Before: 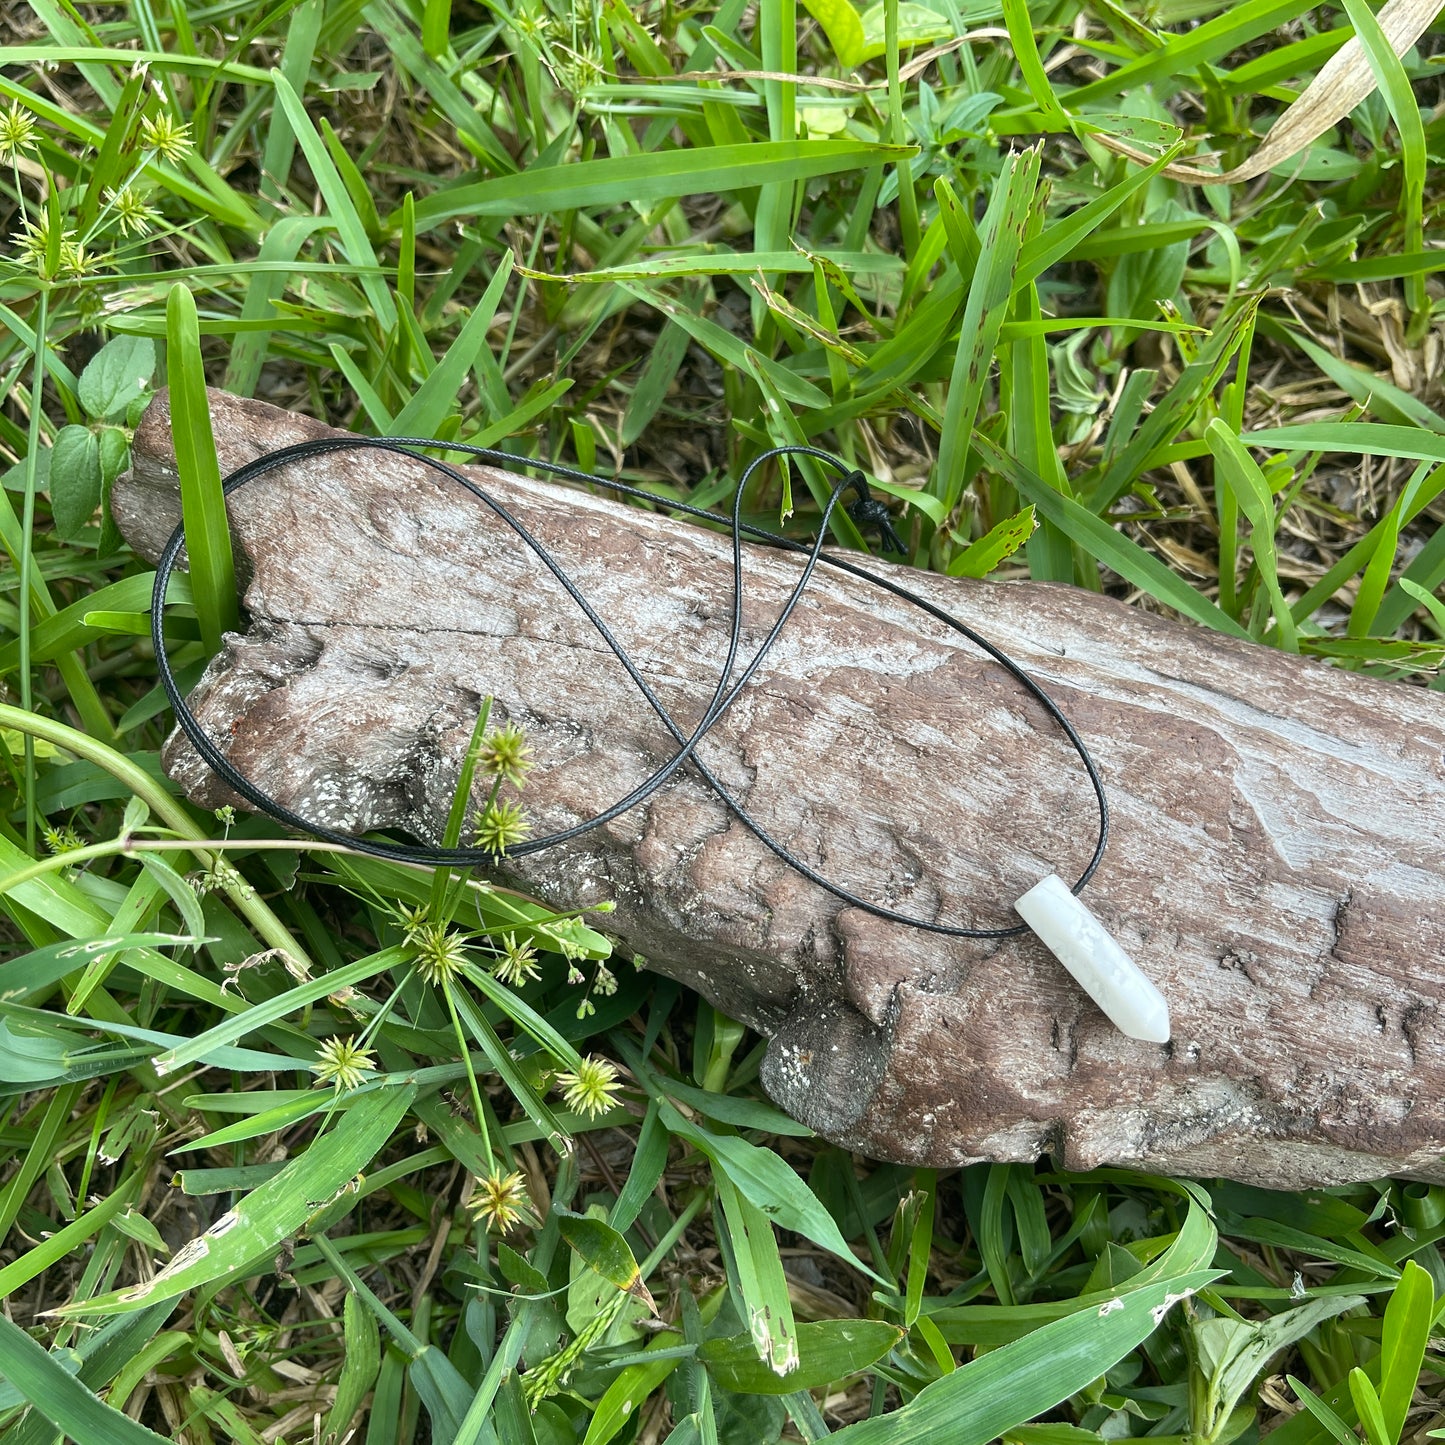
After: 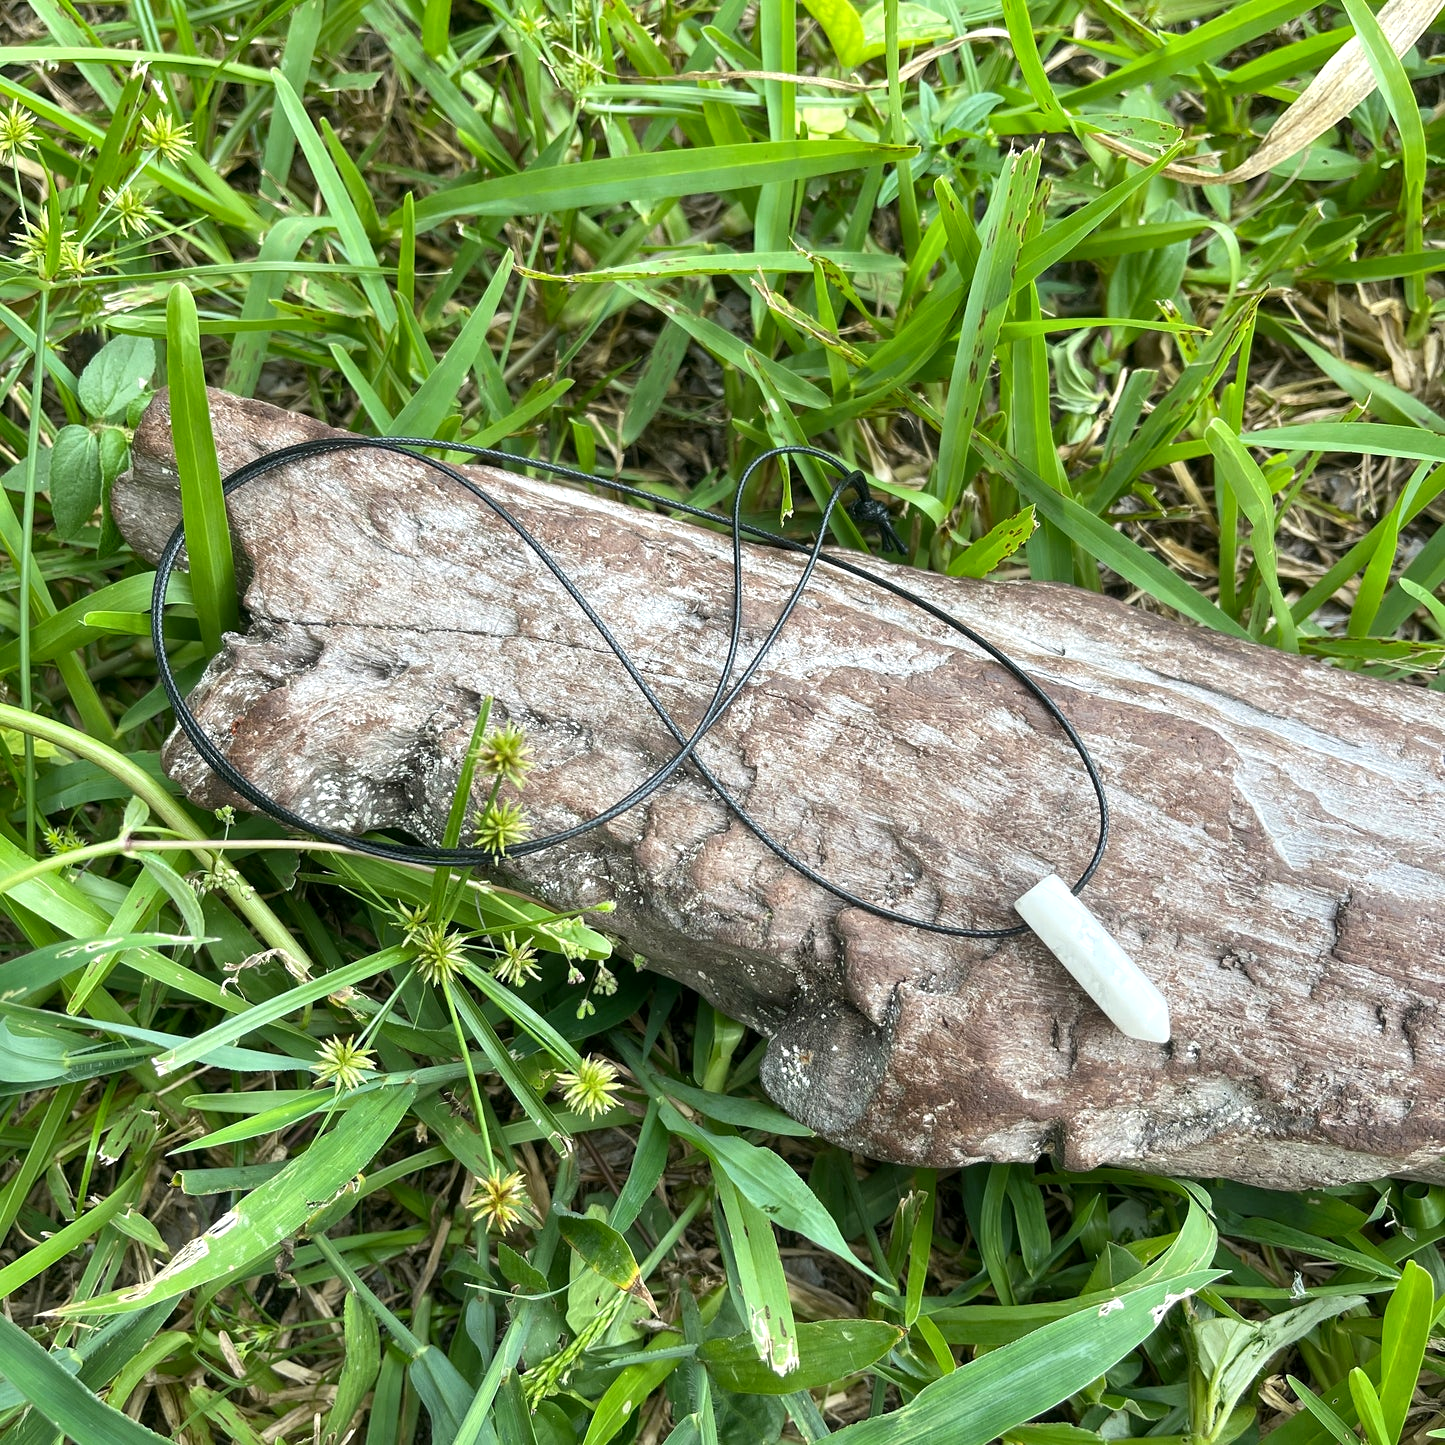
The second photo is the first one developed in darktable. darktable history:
local contrast: mode bilateral grid, contrast 20, coarseness 50, detail 120%, midtone range 0.2
exposure: exposure 0.2 EV, compensate highlight preservation false
color balance rgb: global vibrance 10%
